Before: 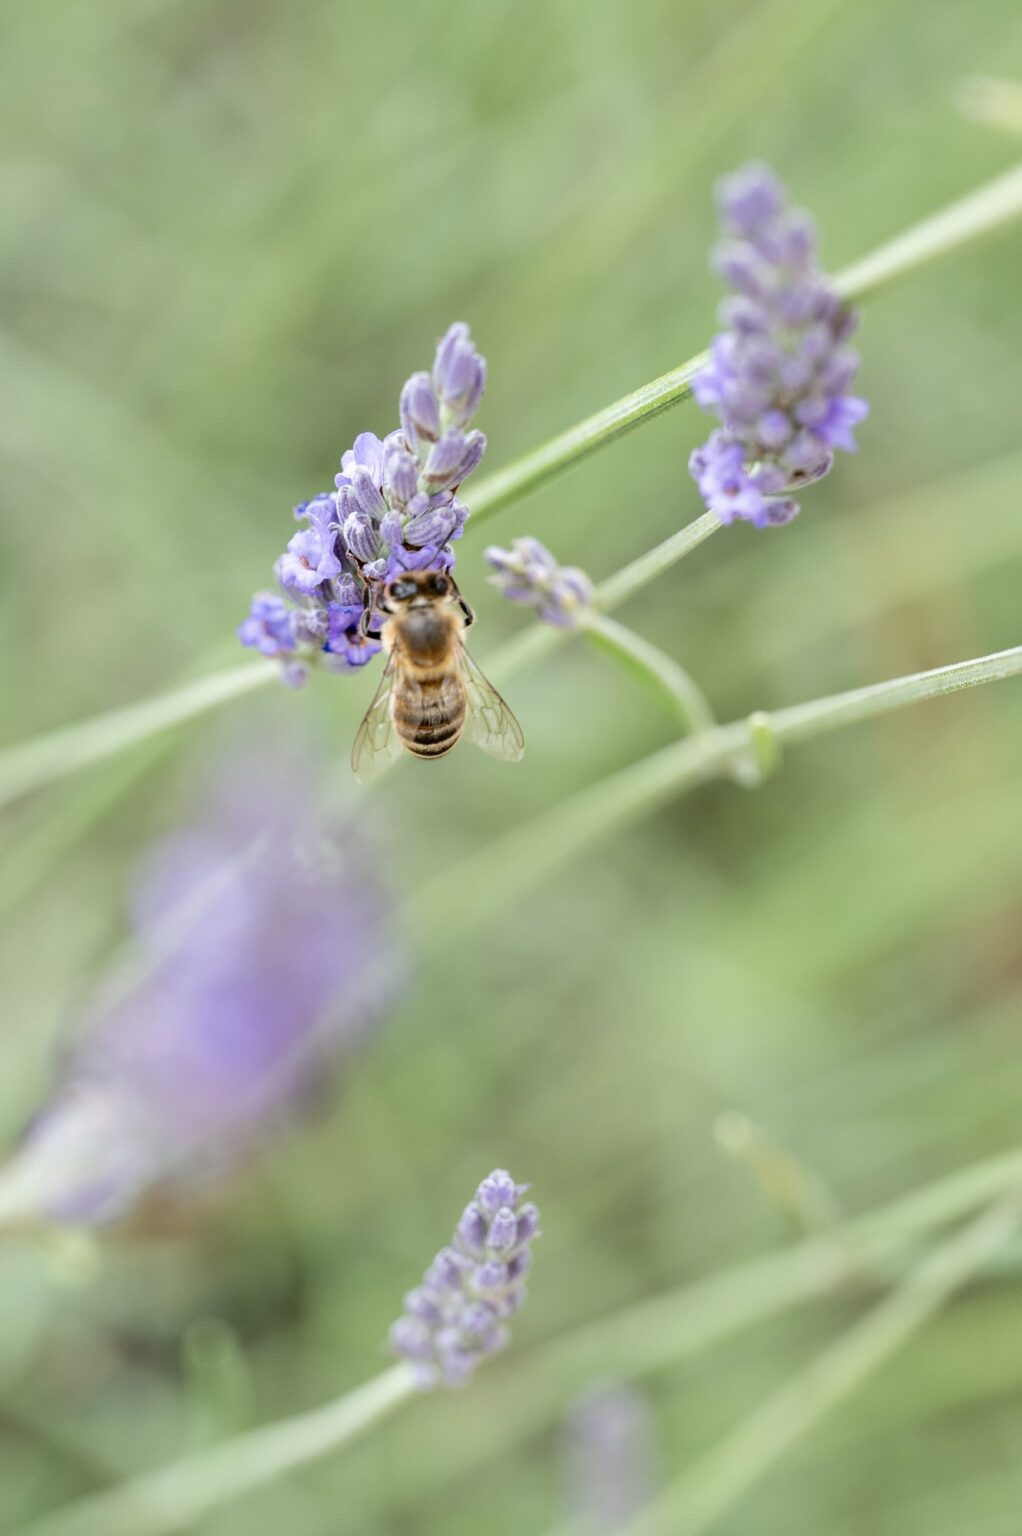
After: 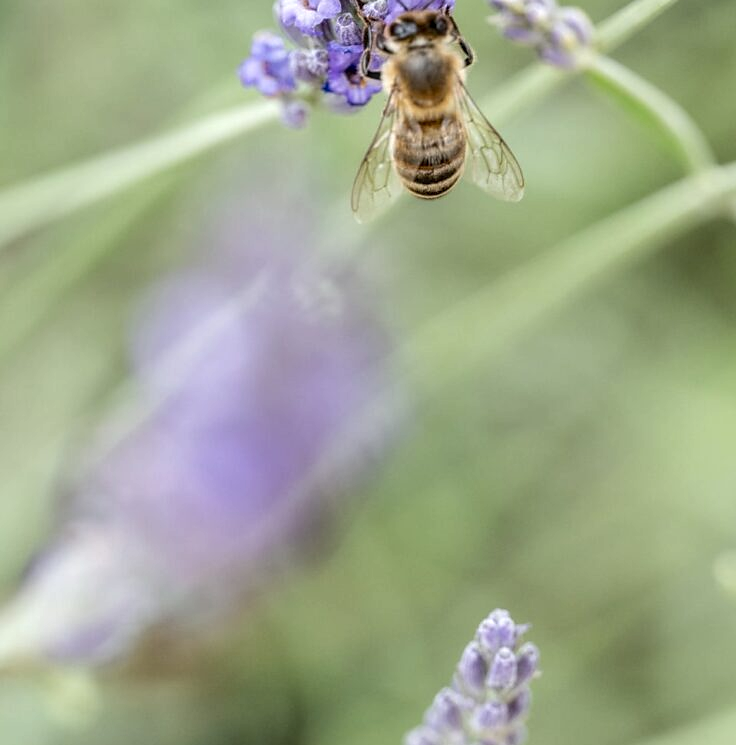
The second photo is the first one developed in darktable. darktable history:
crop: top 36.498%, right 27.964%, bottom 14.995%
white balance: emerald 1
sharpen: radius 1.559, amount 0.373, threshold 1.271
local contrast: highlights 0%, shadows 0%, detail 133%
